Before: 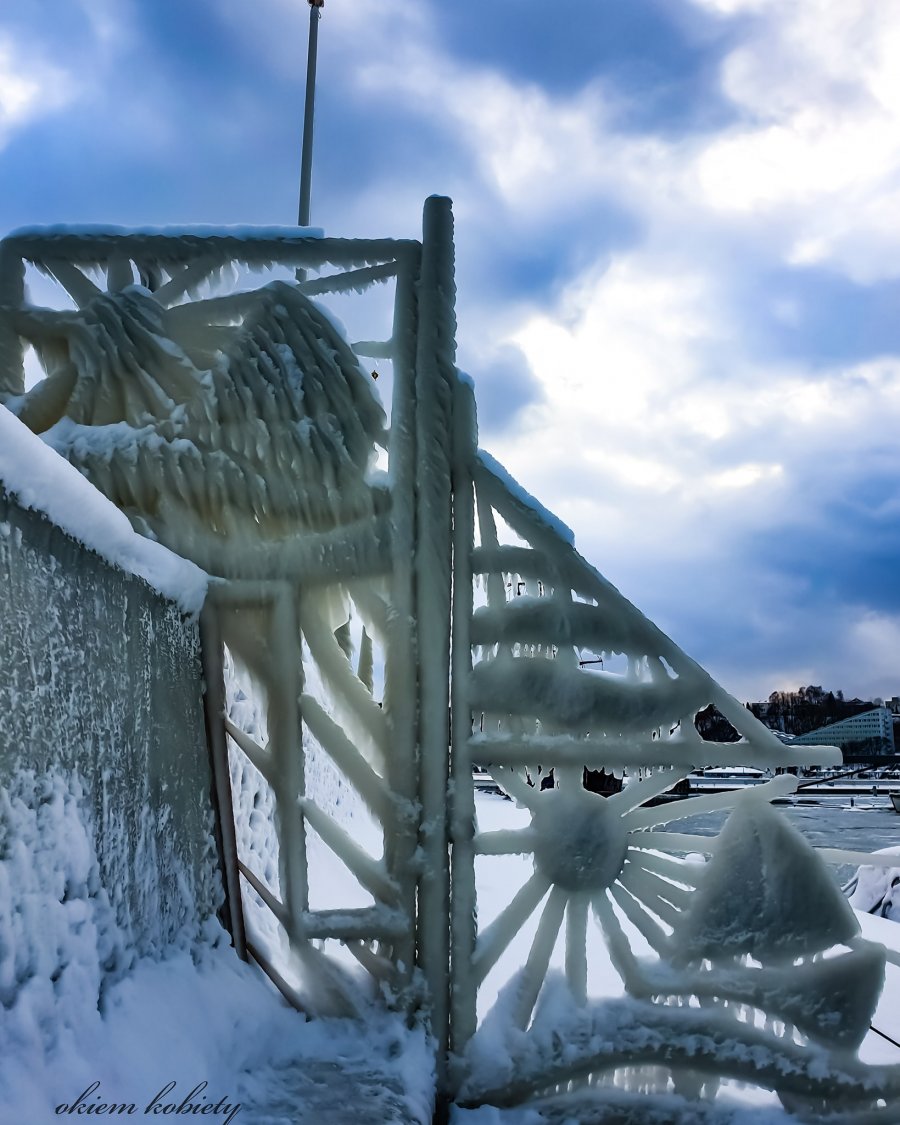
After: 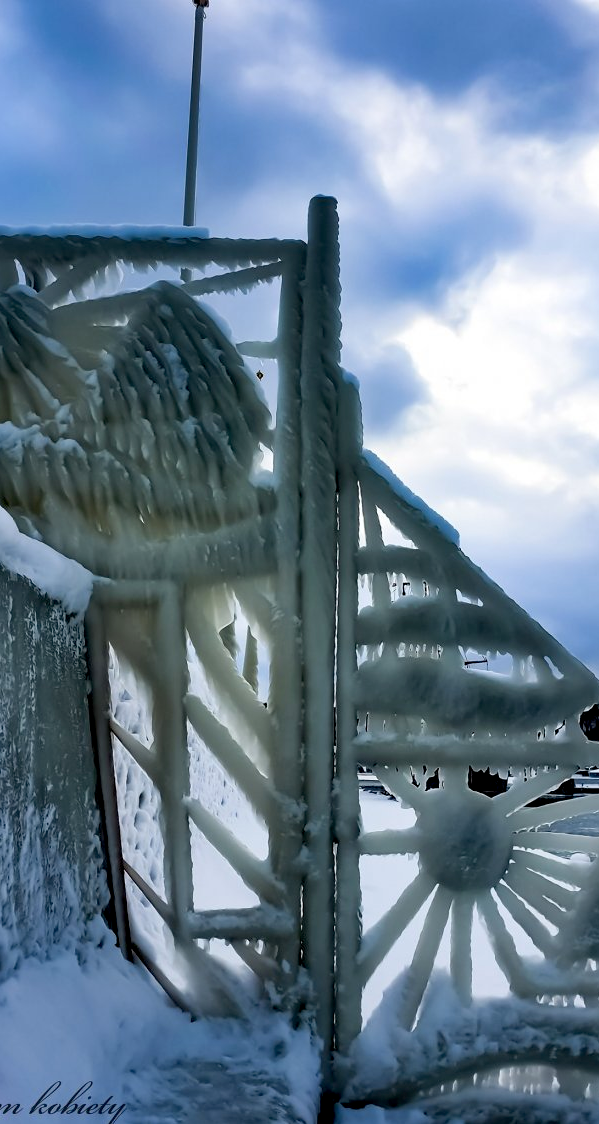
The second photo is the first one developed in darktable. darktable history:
color balance rgb: perceptual saturation grading › global saturation 0.32%
crop and rotate: left 12.876%, right 20.47%
exposure: black level correction 0.009, compensate highlight preservation false
